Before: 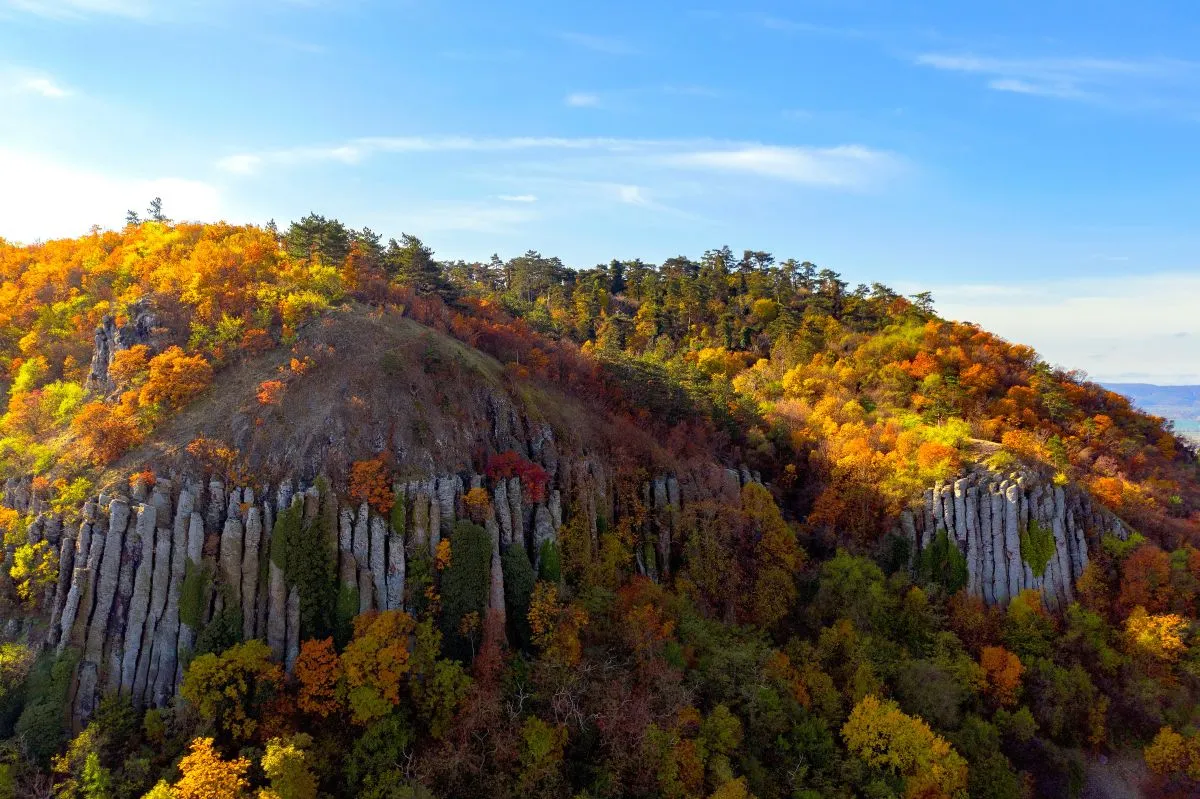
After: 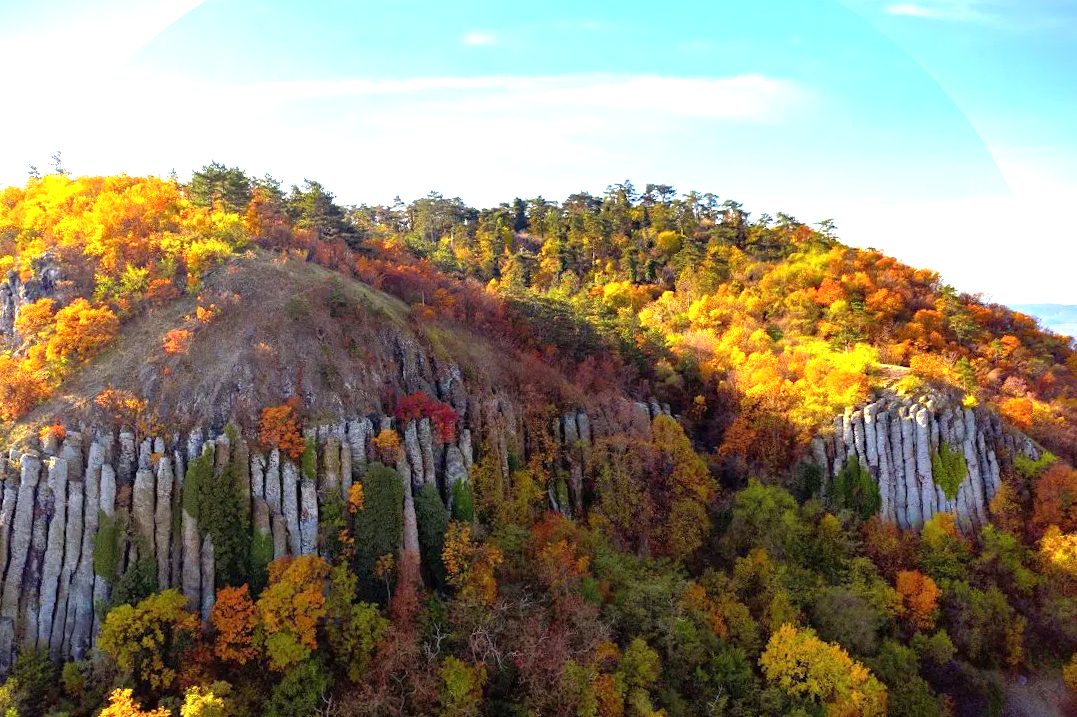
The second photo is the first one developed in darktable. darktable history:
exposure: black level correction 0, exposure 1.1 EV, compensate exposure bias true, compensate highlight preservation false
crop and rotate: angle 1.96°, left 5.673%, top 5.673%
vignetting: fall-off start 97.23%, saturation -0.024, center (-0.033, -0.042), width/height ratio 1.179, unbound false
